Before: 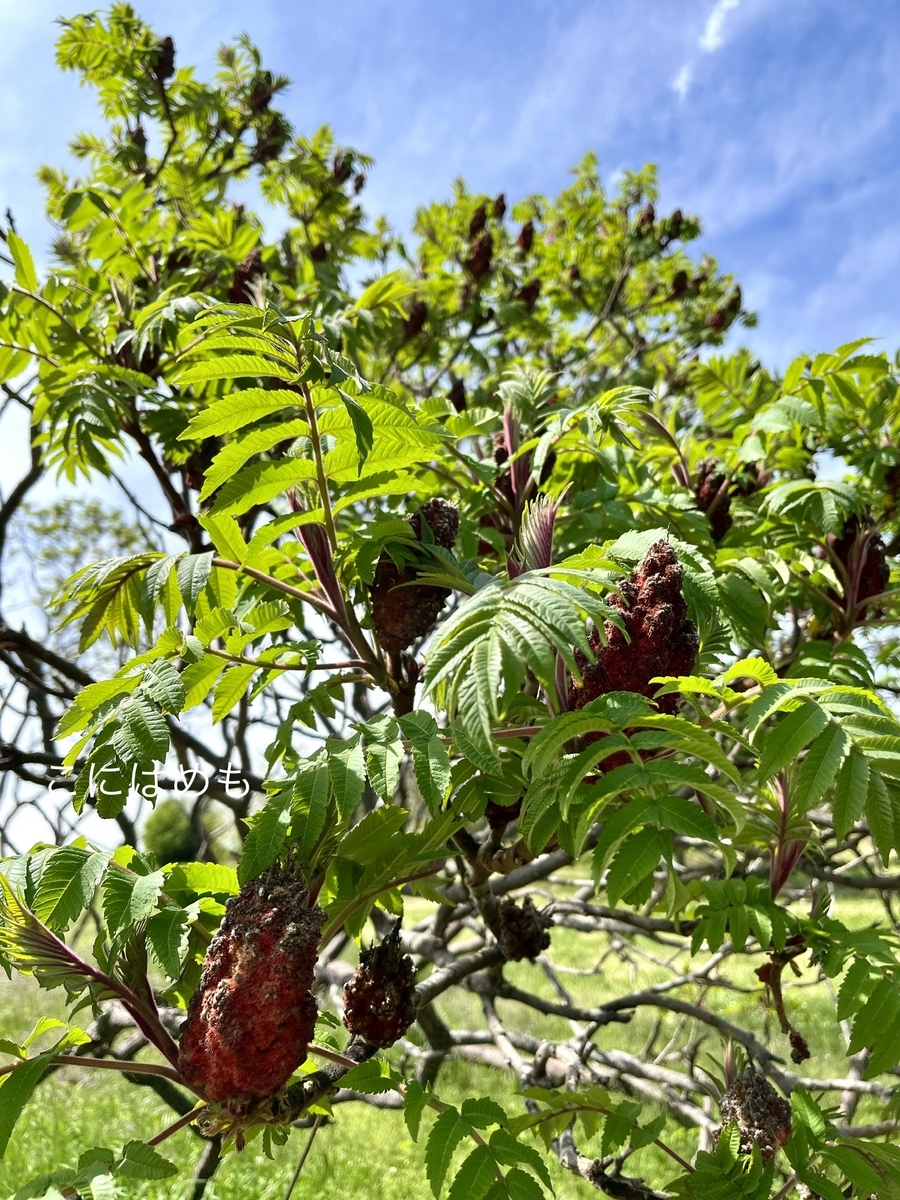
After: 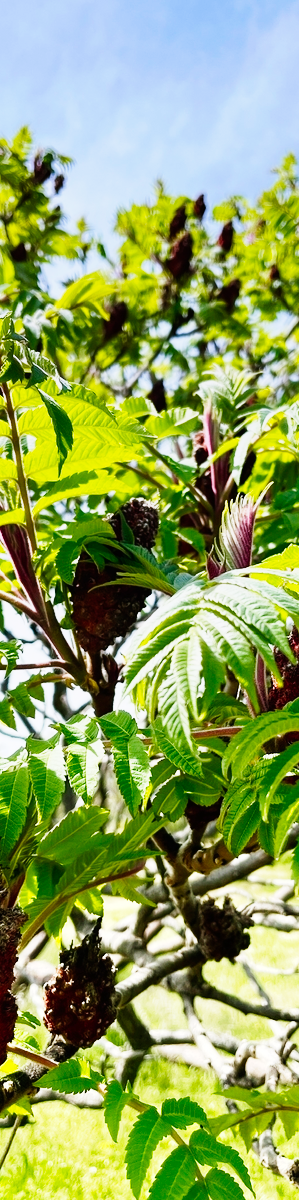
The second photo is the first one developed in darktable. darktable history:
base curve: curves: ch0 [(0, 0) (0, 0.001) (0.001, 0.001) (0.004, 0.002) (0.007, 0.004) (0.015, 0.013) (0.033, 0.045) (0.052, 0.096) (0.075, 0.17) (0.099, 0.241) (0.163, 0.42) (0.219, 0.55) (0.259, 0.616) (0.327, 0.722) (0.365, 0.765) (0.522, 0.873) (0.547, 0.881) (0.689, 0.919) (0.826, 0.952) (1, 1)], preserve colors none
graduated density: hue 238.83°, saturation 50%
crop: left 33.36%, right 33.36%
